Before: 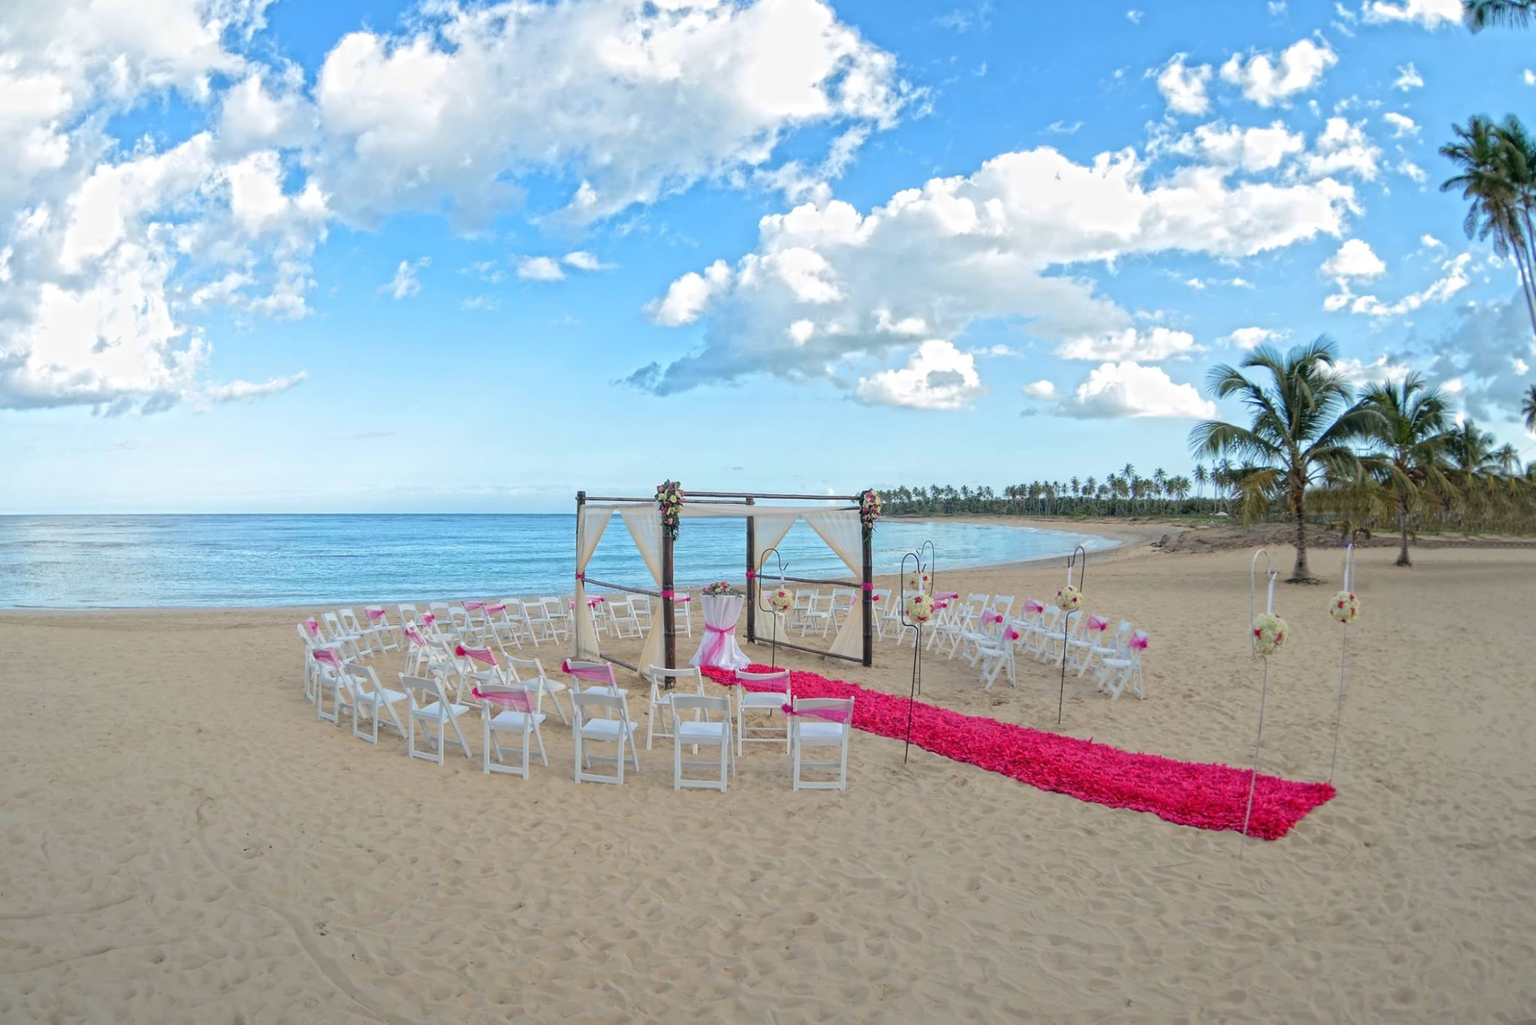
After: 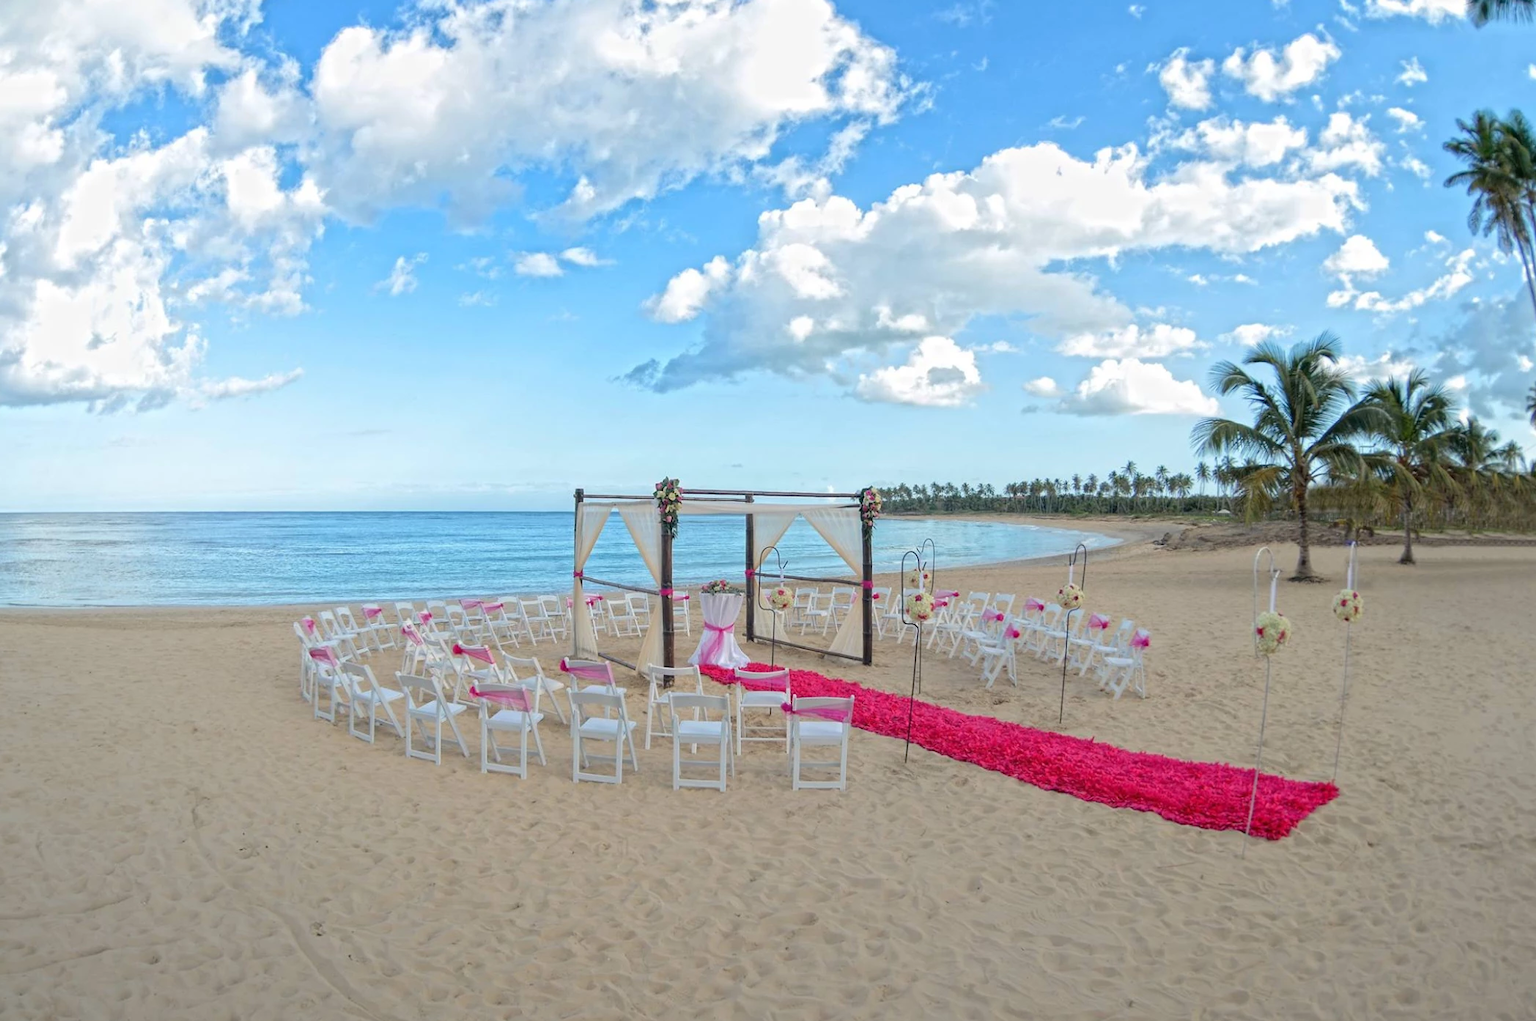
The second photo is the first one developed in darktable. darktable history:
crop: left 0.418%, top 0.613%, right 0.212%, bottom 0.376%
